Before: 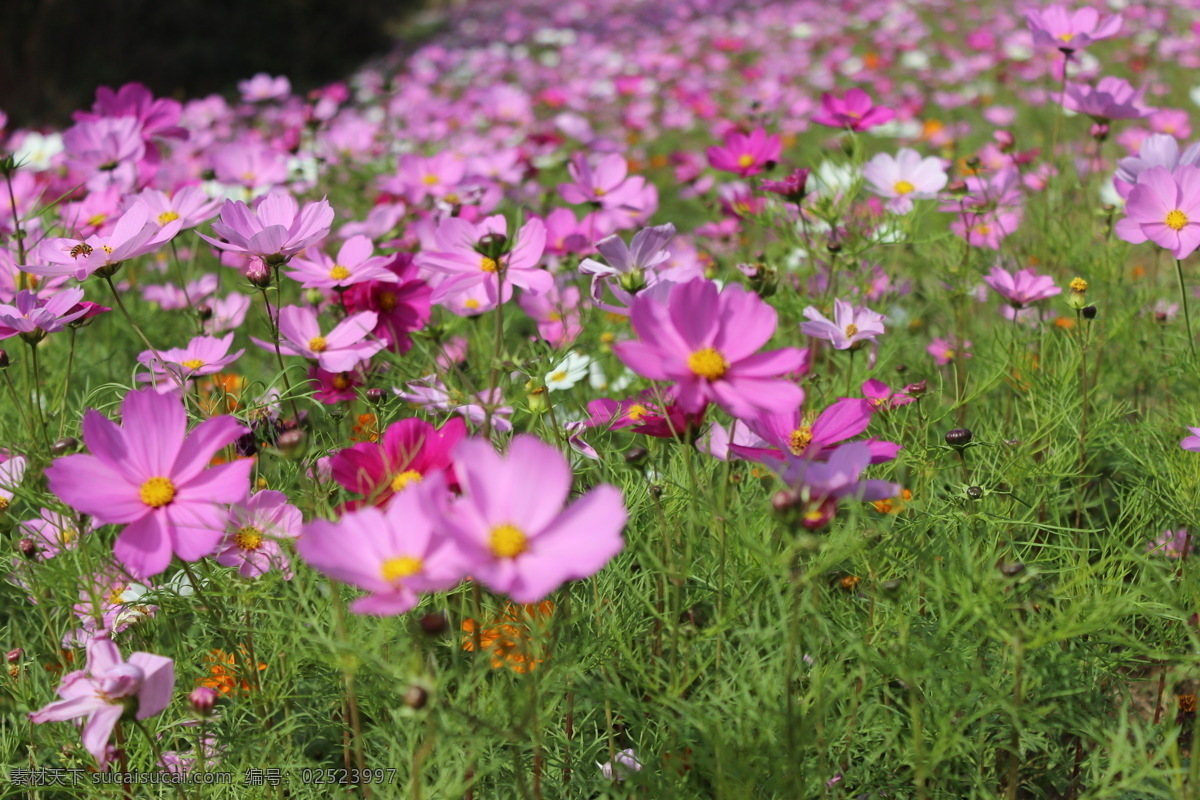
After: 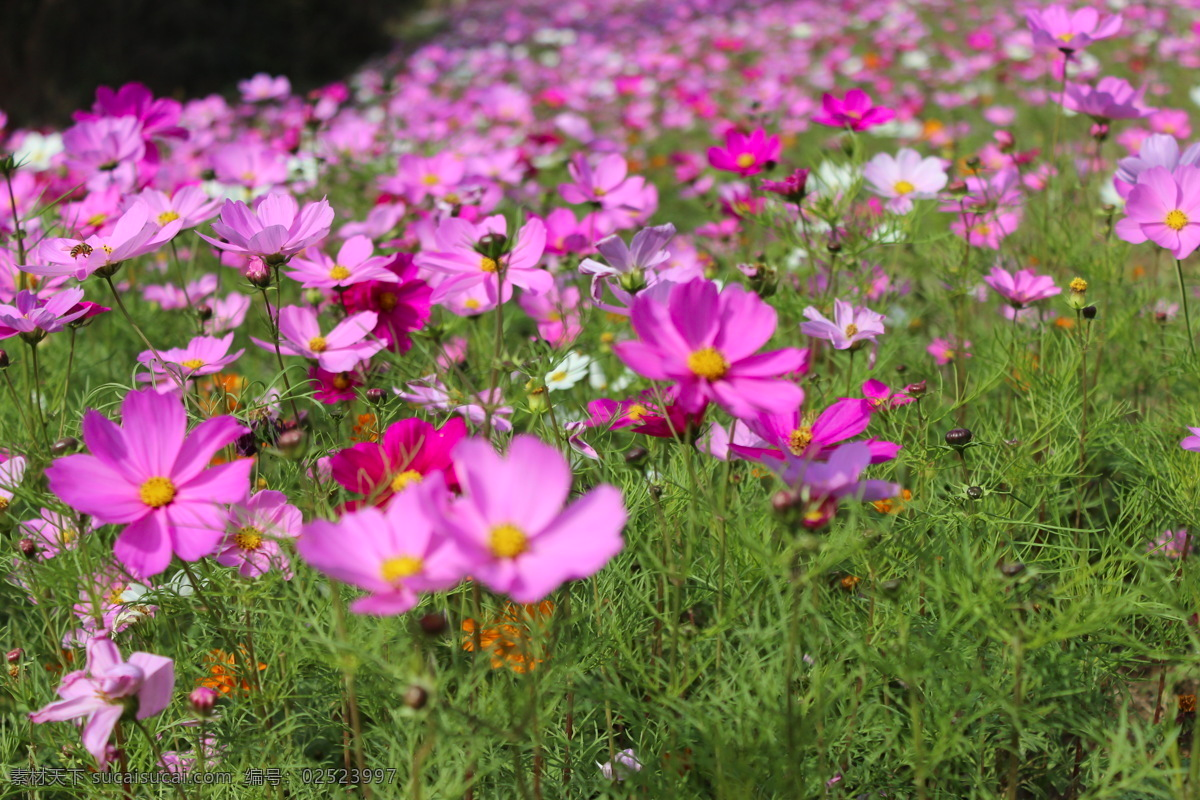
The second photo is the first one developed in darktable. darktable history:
color zones: curves: ch1 [(0.25, 0.5) (0.747, 0.71)]
